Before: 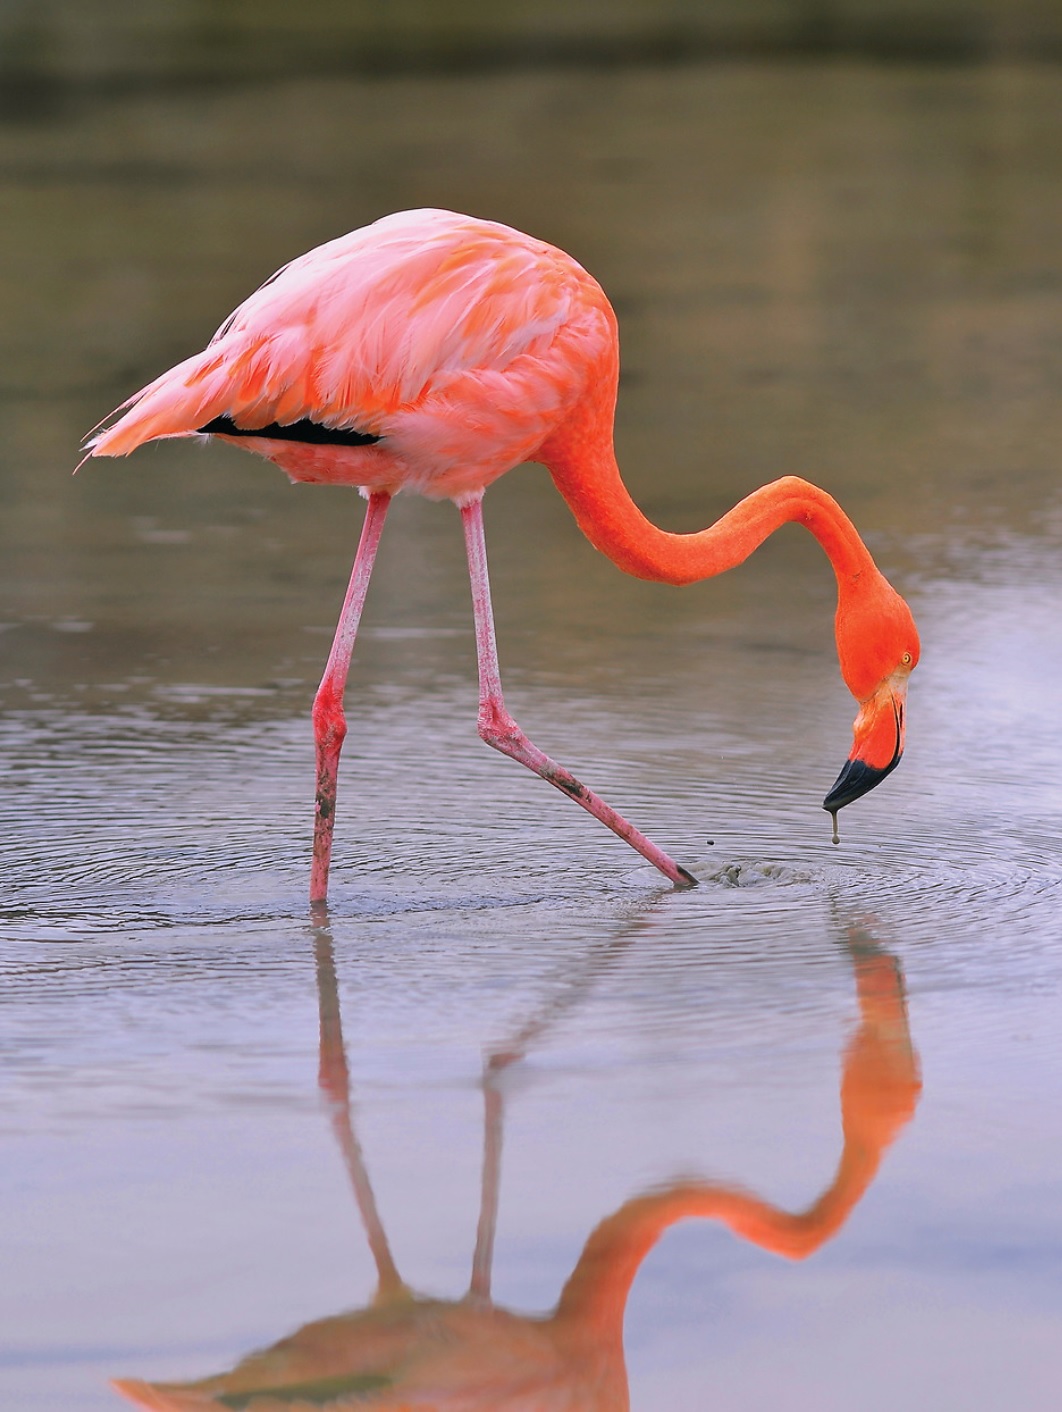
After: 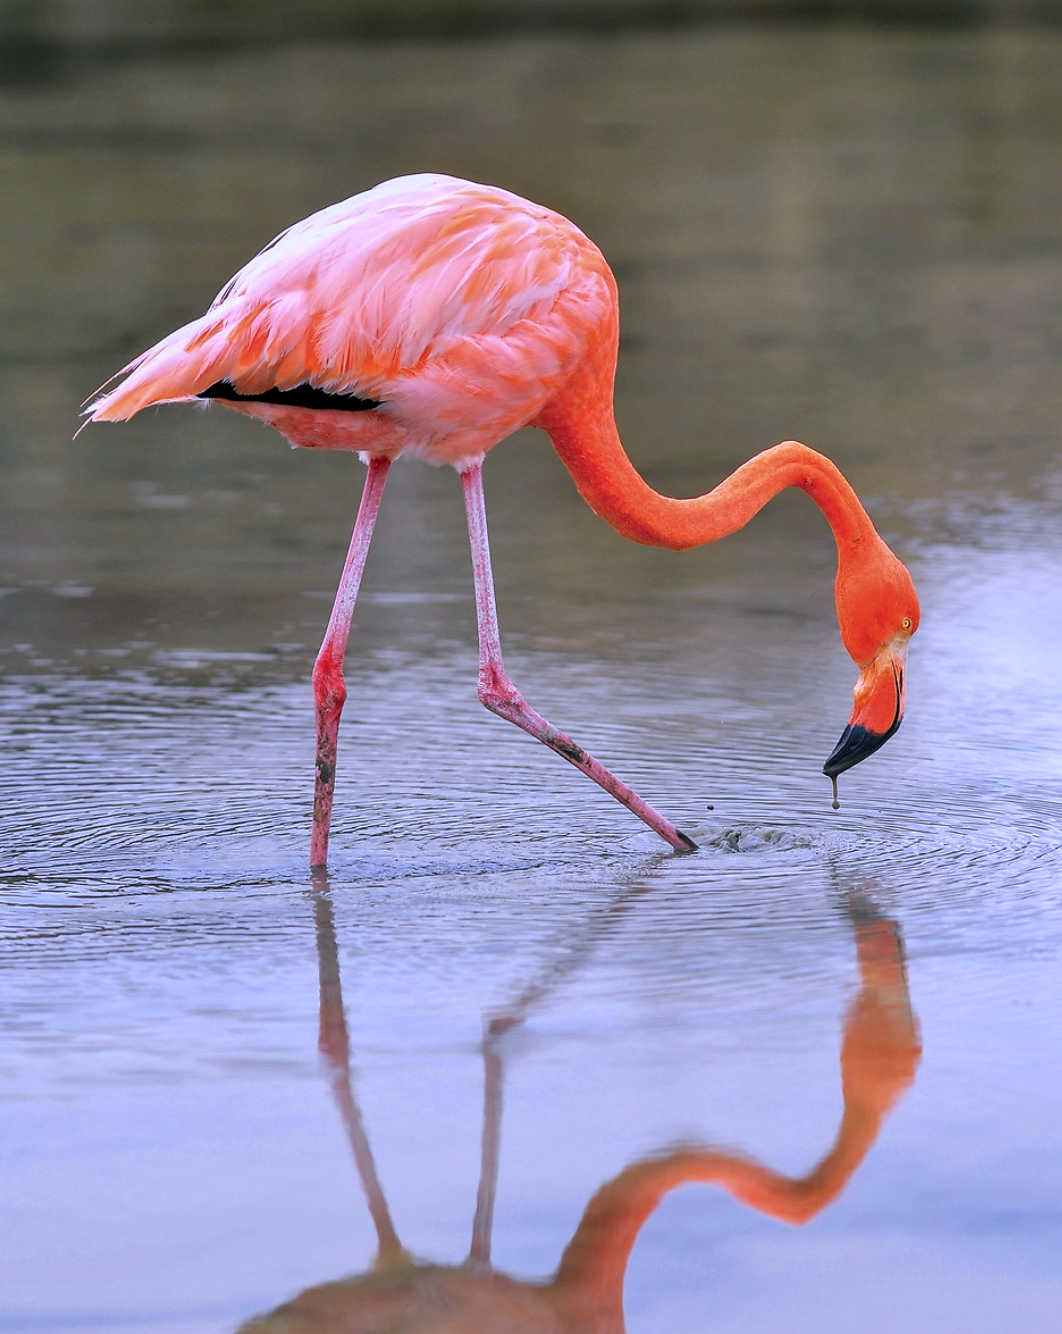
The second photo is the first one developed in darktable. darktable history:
white balance: red 0.948, green 1.02, blue 1.176
crop and rotate: top 2.479%, bottom 3.018%
local contrast: detail 130%
